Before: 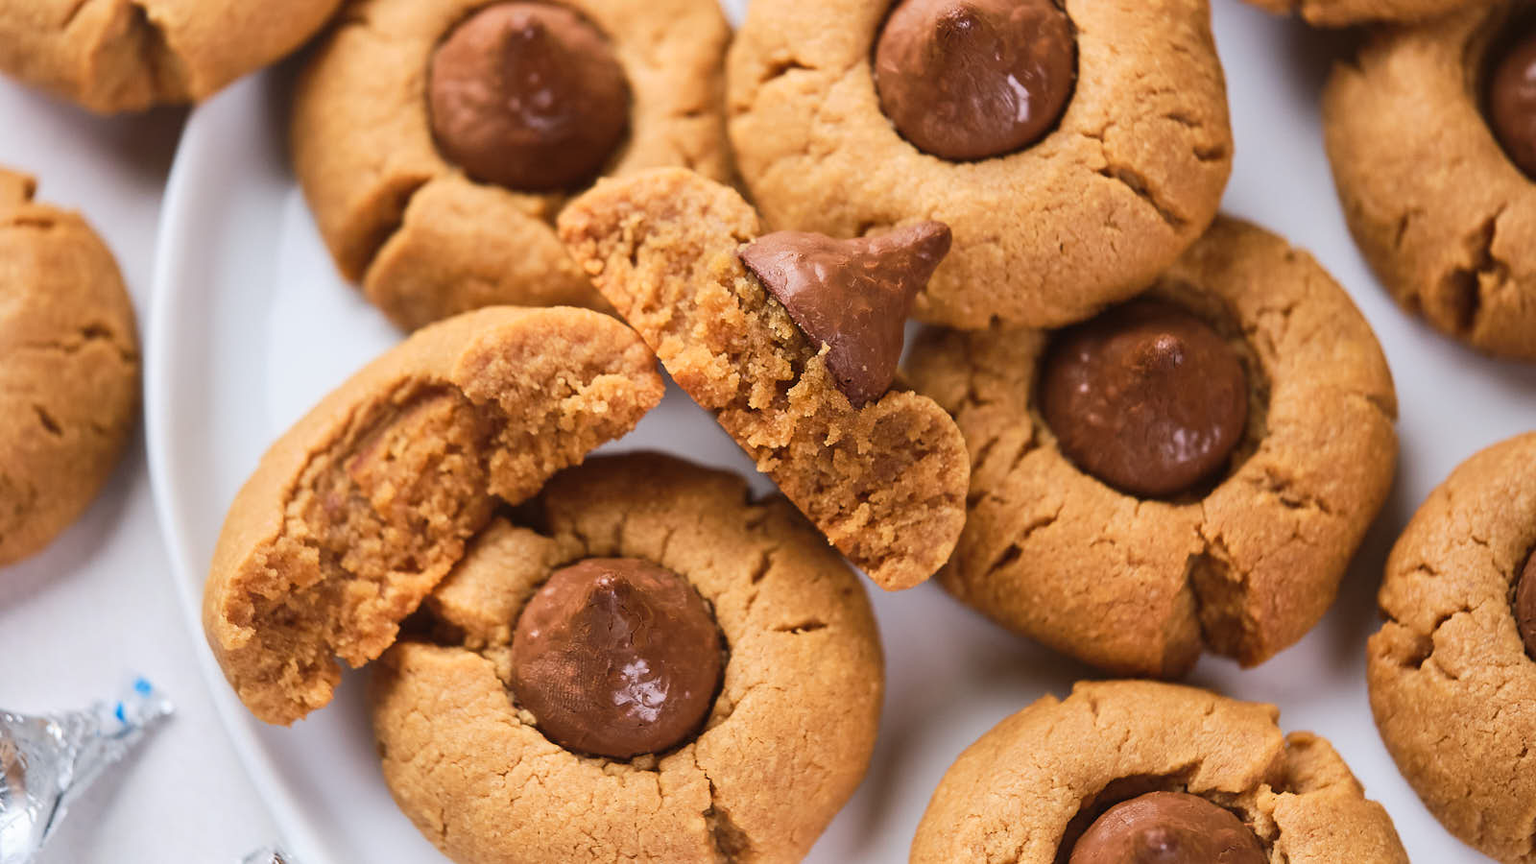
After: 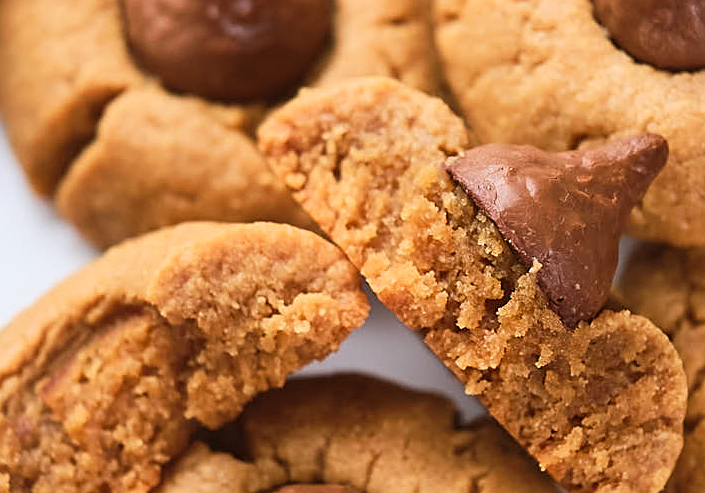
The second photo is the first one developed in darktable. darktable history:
tone curve: curves: ch0 [(0, 0) (0.003, 0.003) (0.011, 0.011) (0.025, 0.025) (0.044, 0.044) (0.069, 0.069) (0.1, 0.099) (0.136, 0.135) (0.177, 0.176) (0.224, 0.223) (0.277, 0.275) (0.335, 0.333) (0.399, 0.396) (0.468, 0.465) (0.543, 0.541) (0.623, 0.622) (0.709, 0.708) (0.801, 0.8) (0.898, 0.897) (1, 1)], preserve colors none
sharpen: on, module defaults
crop: left 20.248%, top 10.86%, right 35.675%, bottom 34.321%
shadows and highlights: shadows -10, white point adjustment 1.5, highlights 10
